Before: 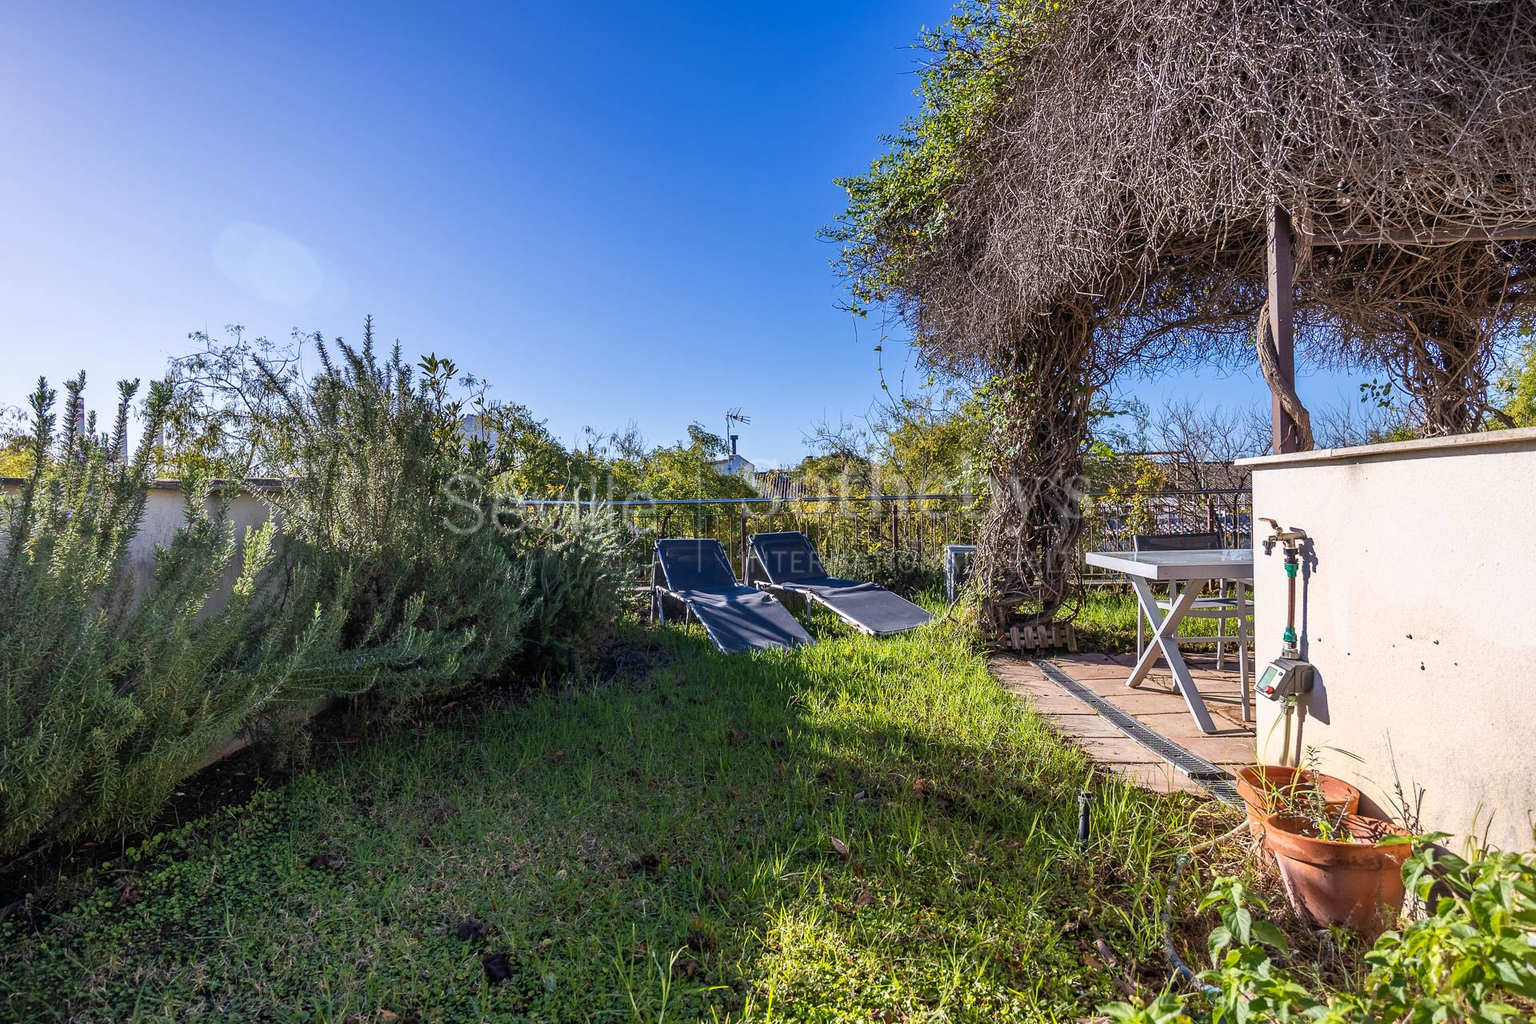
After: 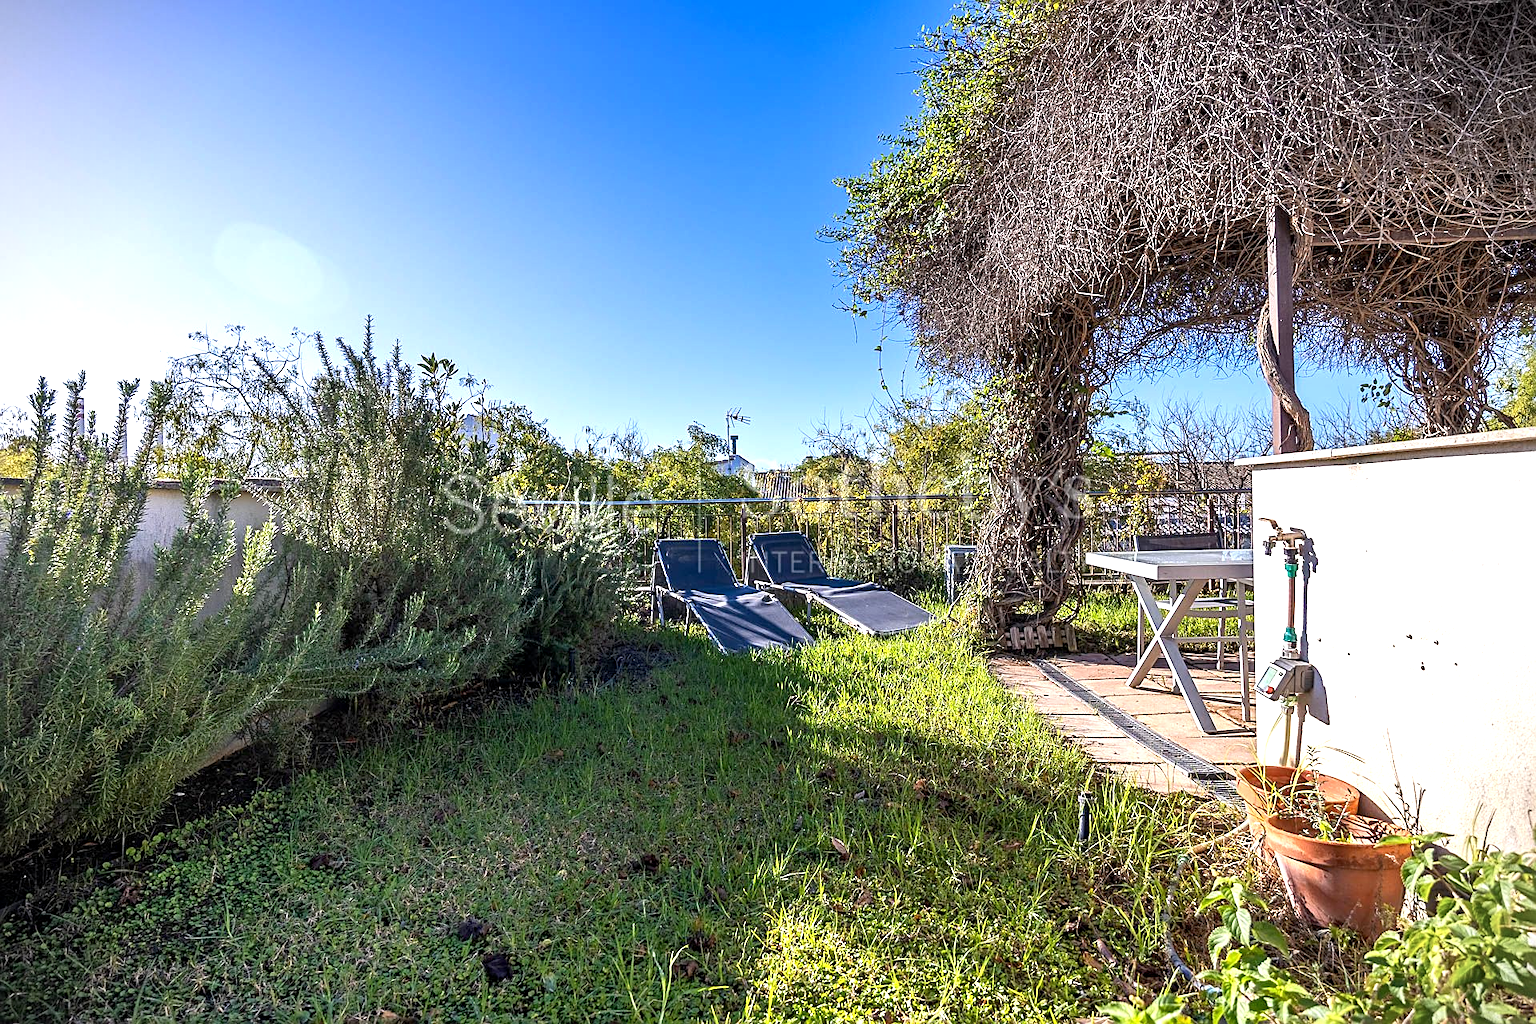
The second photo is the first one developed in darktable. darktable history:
sharpen: on, module defaults
vignetting: fall-off start 91.19%
exposure: black level correction 0.001, exposure 0.675 EV, compensate highlight preservation false
